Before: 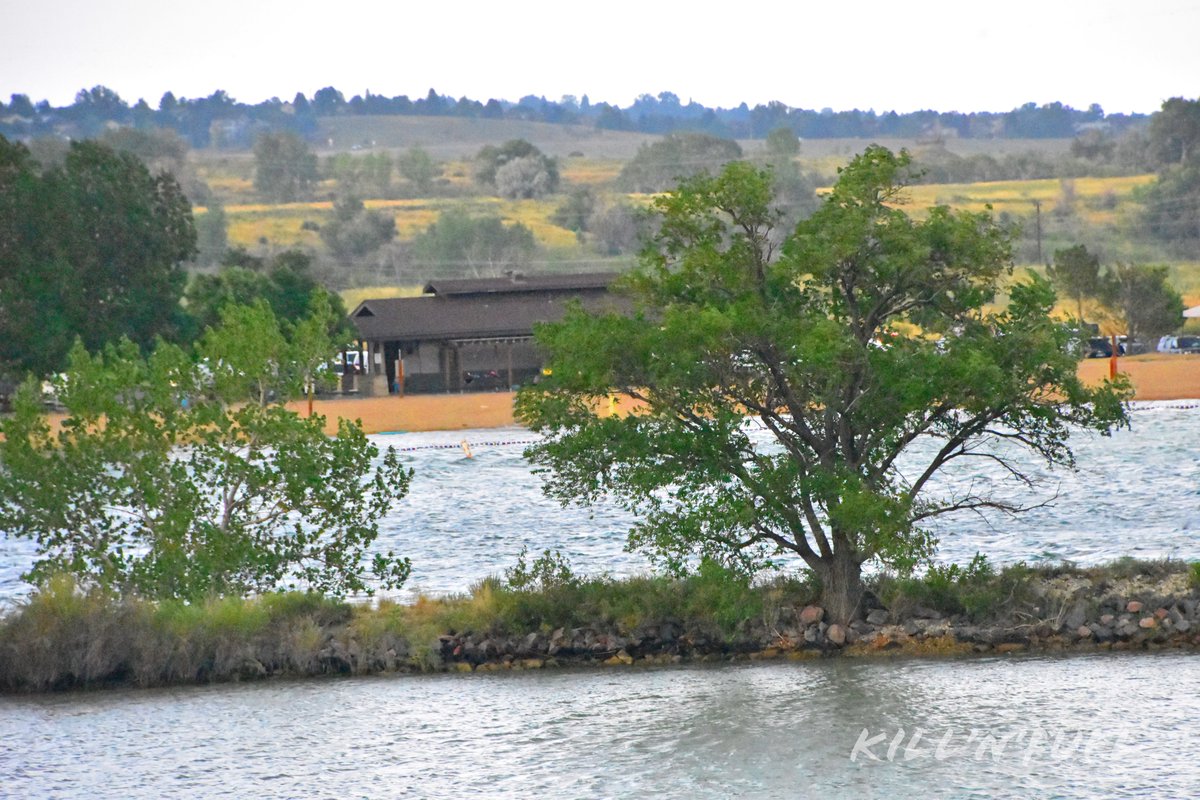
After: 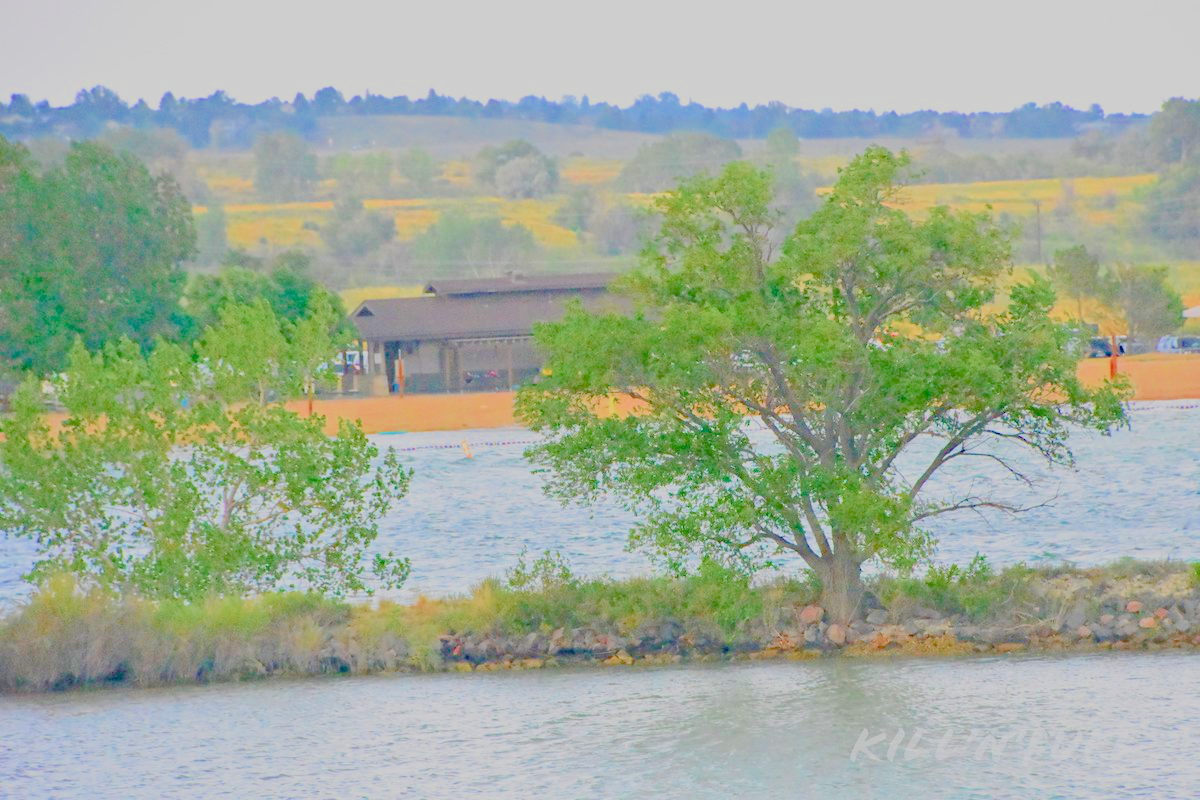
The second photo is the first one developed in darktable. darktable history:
velvia: on, module defaults
exposure: black level correction 0, exposure 2.364 EV, compensate highlight preservation false
filmic rgb: black relative exposure -13.95 EV, white relative exposure 7.97 EV, hardness 3.74, latitude 49.34%, contrast 0.512, color science v6 (2022)
color balance rgb: global offset › luminance -0.497%, perceptual saturation grading › global saturation 45.519%, perceptual saturation grading › highlights -50.531%, perceptual saturation grading › shadows 31.031%, global vibrance -7.773%, contrast -13.108%, saturation formula JzAzBz (2021)
